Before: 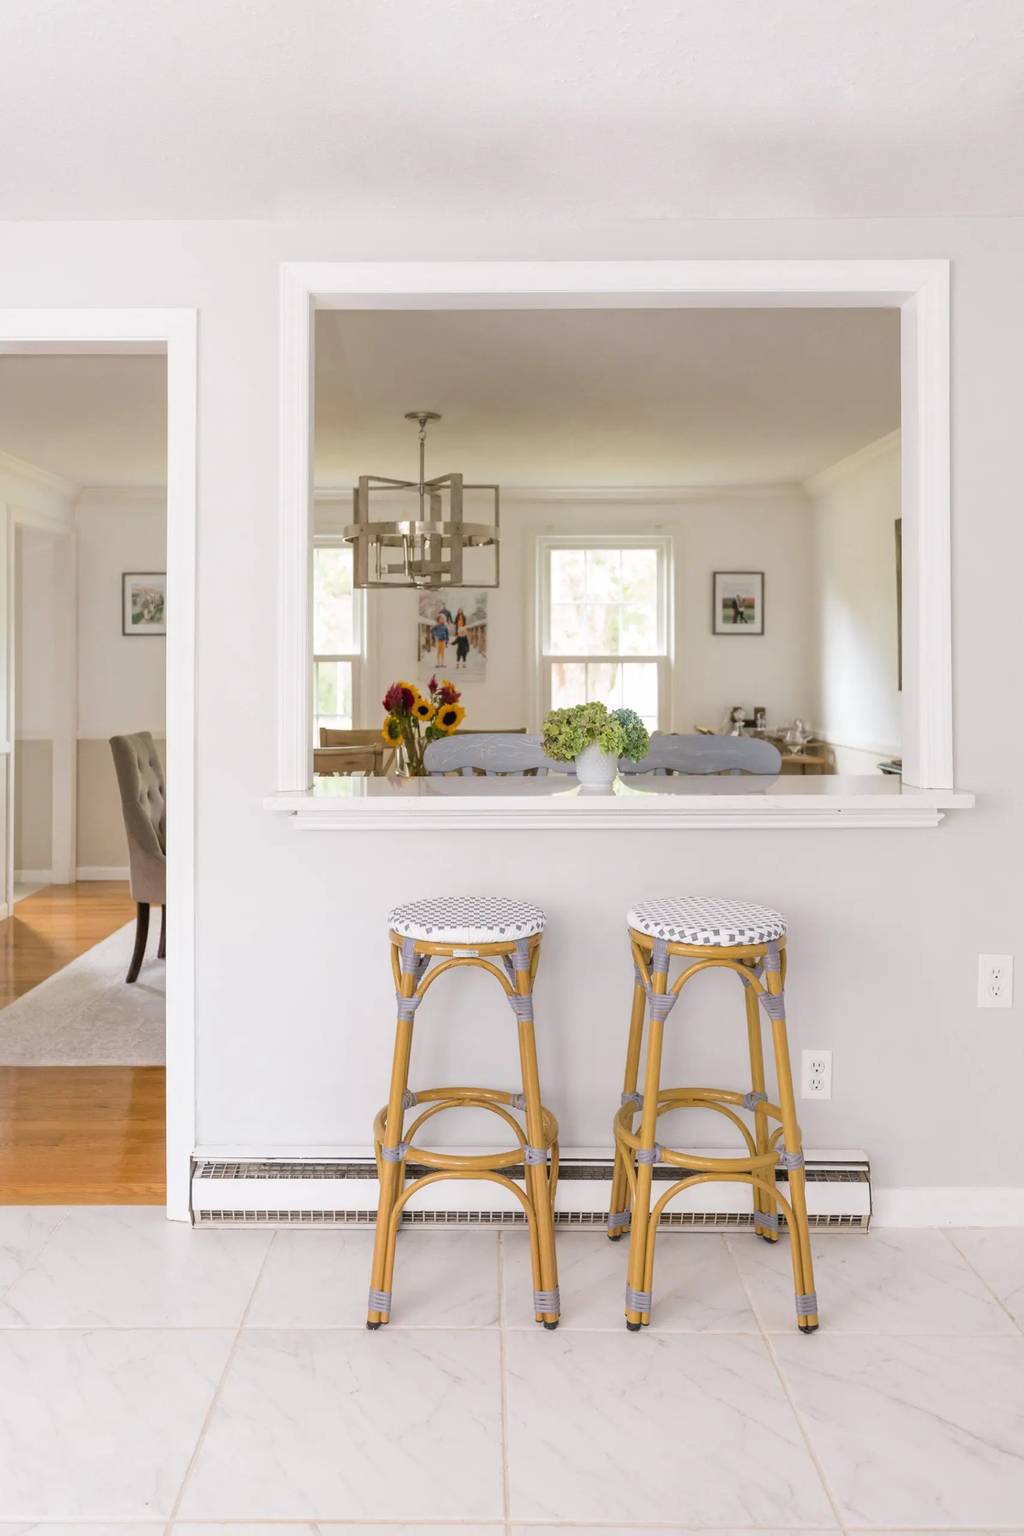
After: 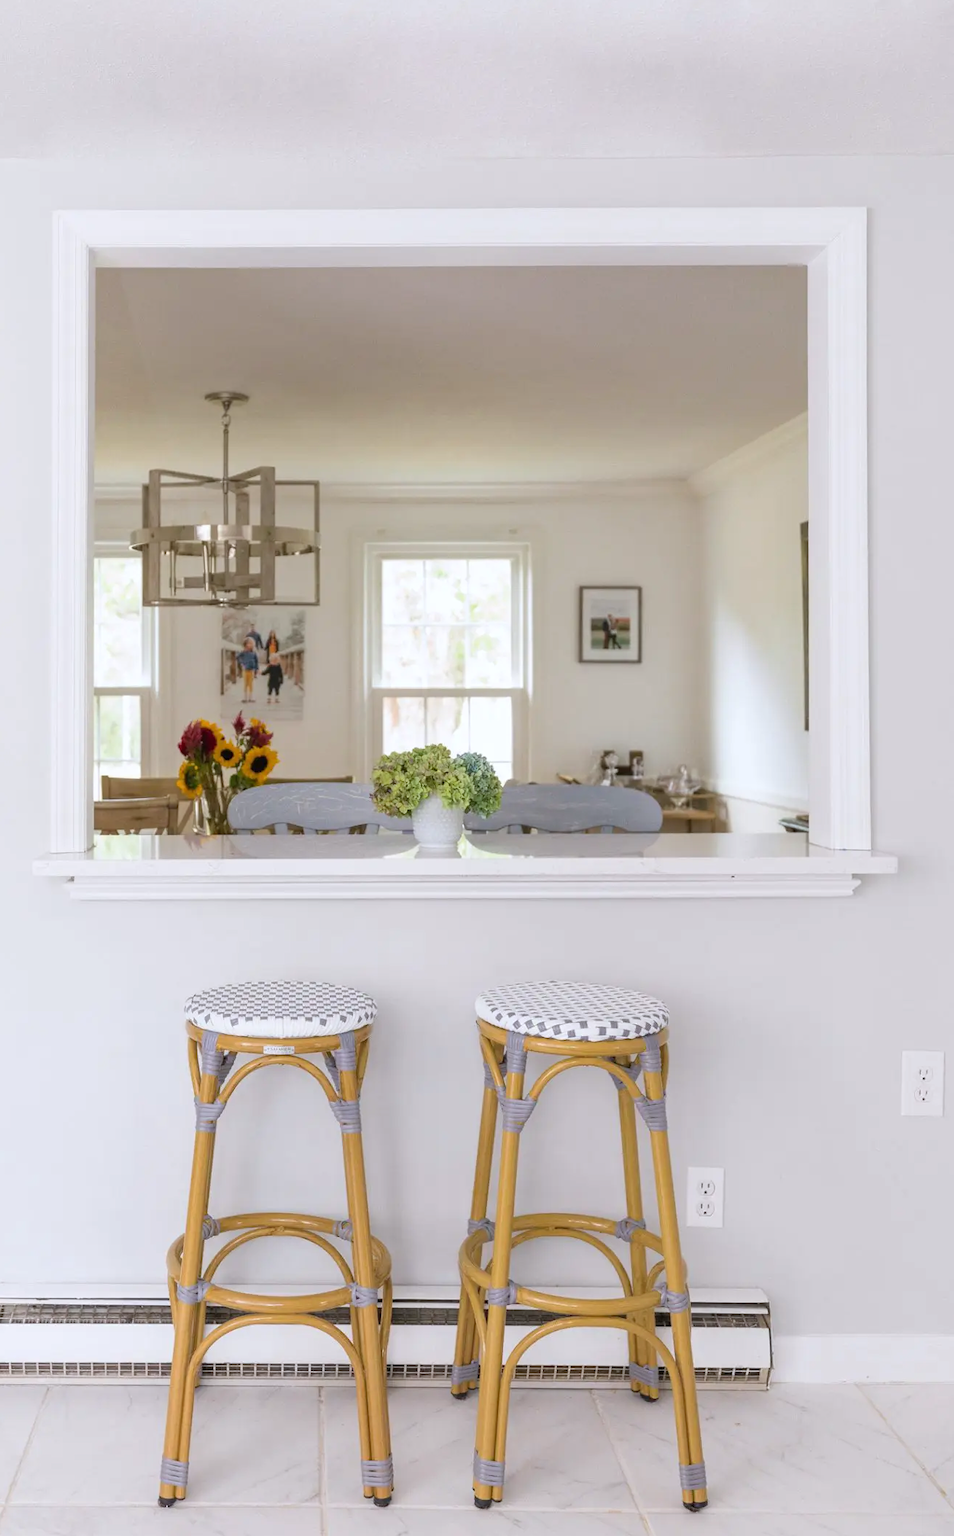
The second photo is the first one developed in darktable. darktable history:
crop: left 23.095%, top 5.827%, bottom 11.854%
white balance: red 0.98, blue 1.034
